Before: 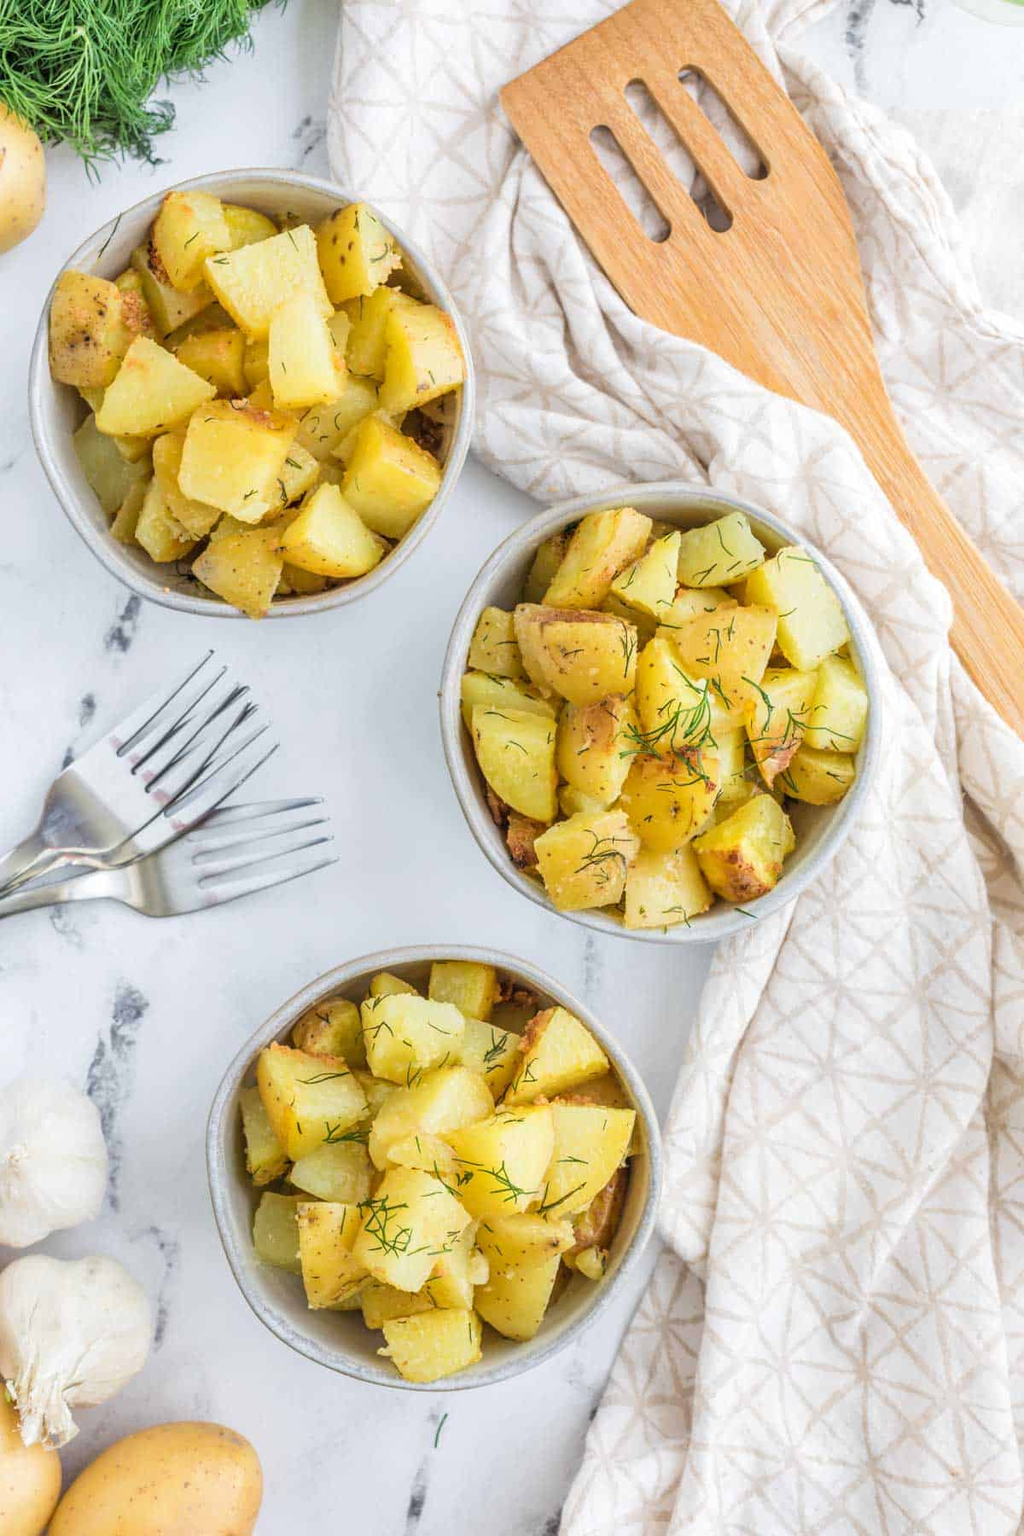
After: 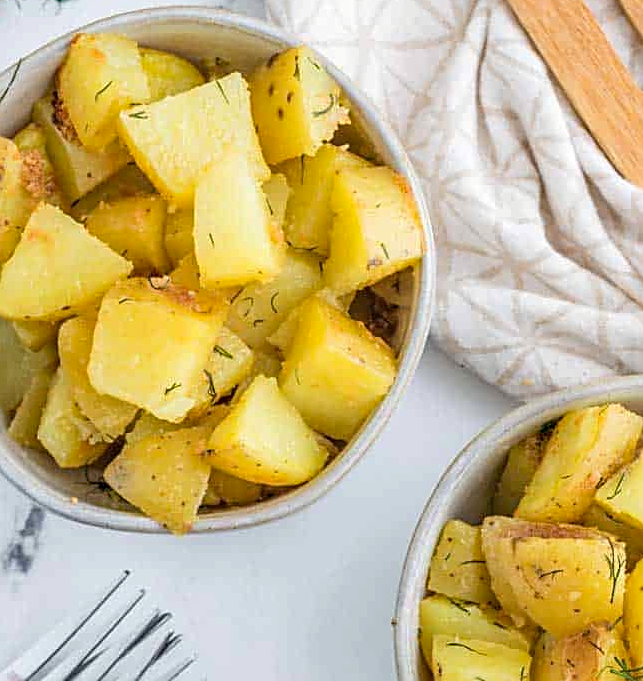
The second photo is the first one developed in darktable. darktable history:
crop: left 10.121%, top 10.631%, right 36.218%, bottom 51.526%
haze removal: compatibility mode true, adaptive false
sharpen: on, module defaults
